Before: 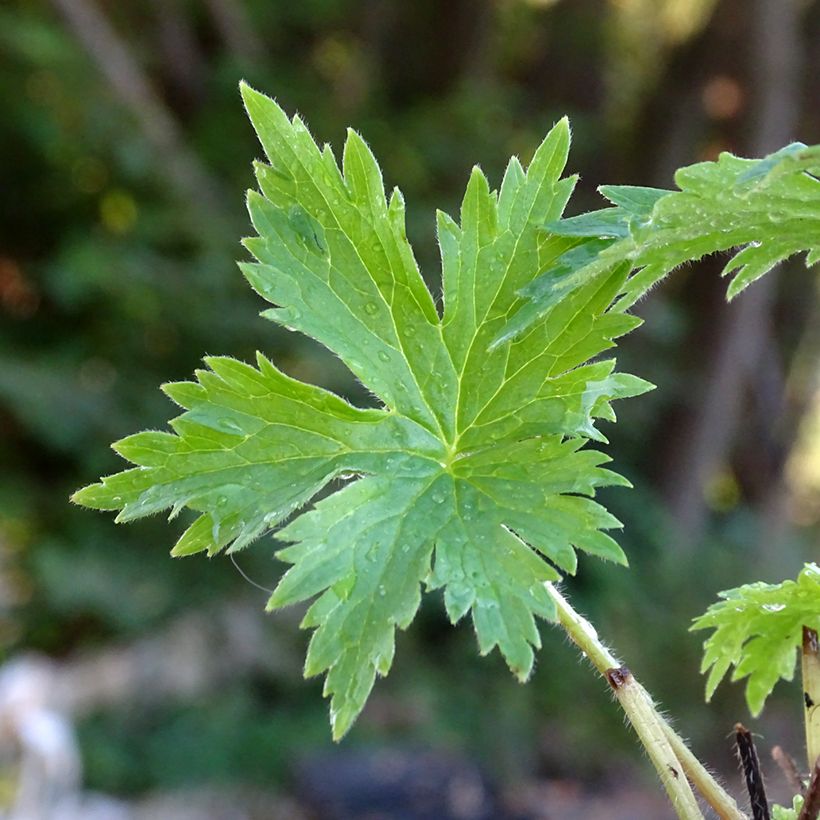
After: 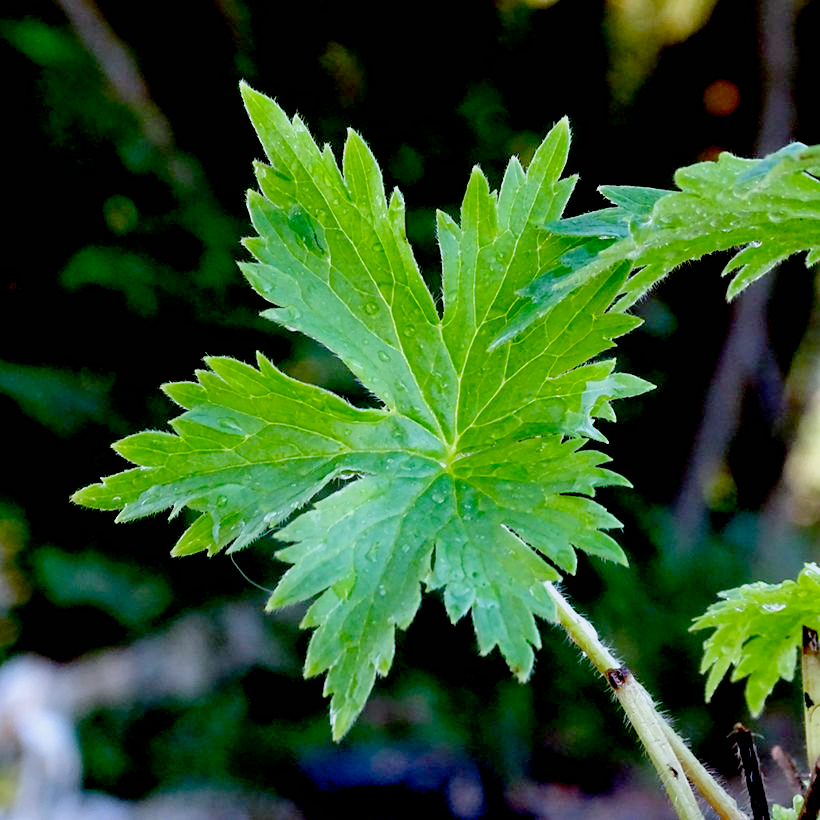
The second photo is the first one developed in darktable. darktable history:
exposure: black level correction 0.047, exposure 0.014 EV, compensate highlight preservation false
tone equalizer: edges refinement/feathering 500, mask exposure compensation -1.57 EV, preserve details no
color calibration: output R [1.003, 0.027, -0.041, 0], output G [-0.018, 1.043, -0.038, 0], output B [0.071, -0.086, 1.017, 0], x 0.372, y 0.386, temperature 4284.7 K, saturation algorithm version 1 (2020)
filmic rgb: black relative exposure -11.79 EV, white relative exposure 5.41 EV, hardness 4.5, latitude 49.72%, contrast 1.144, preserve chrominance no, color science v4 (2020), contrast in shadows soft
